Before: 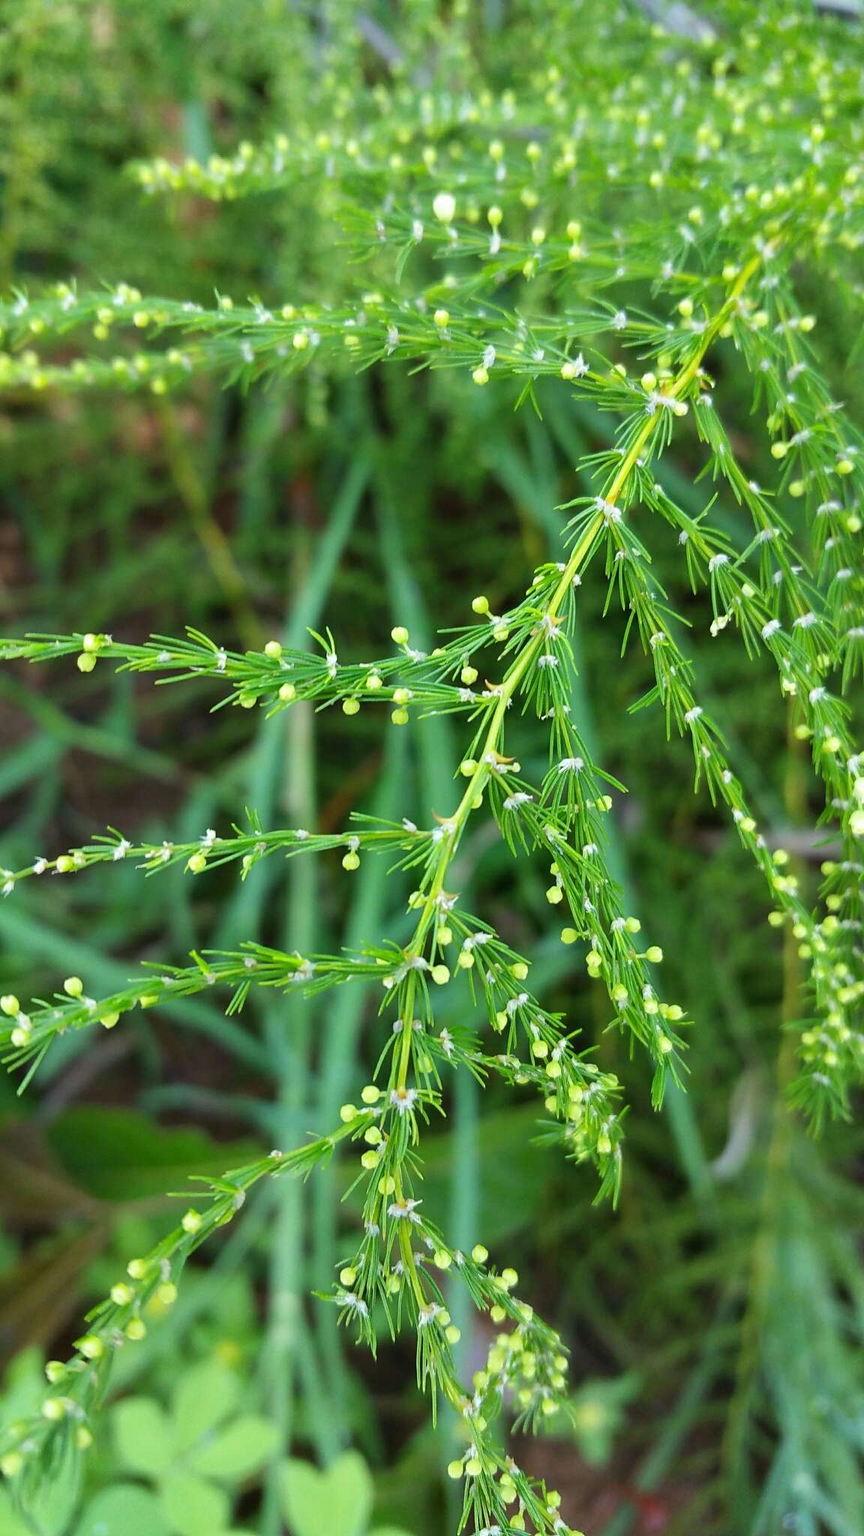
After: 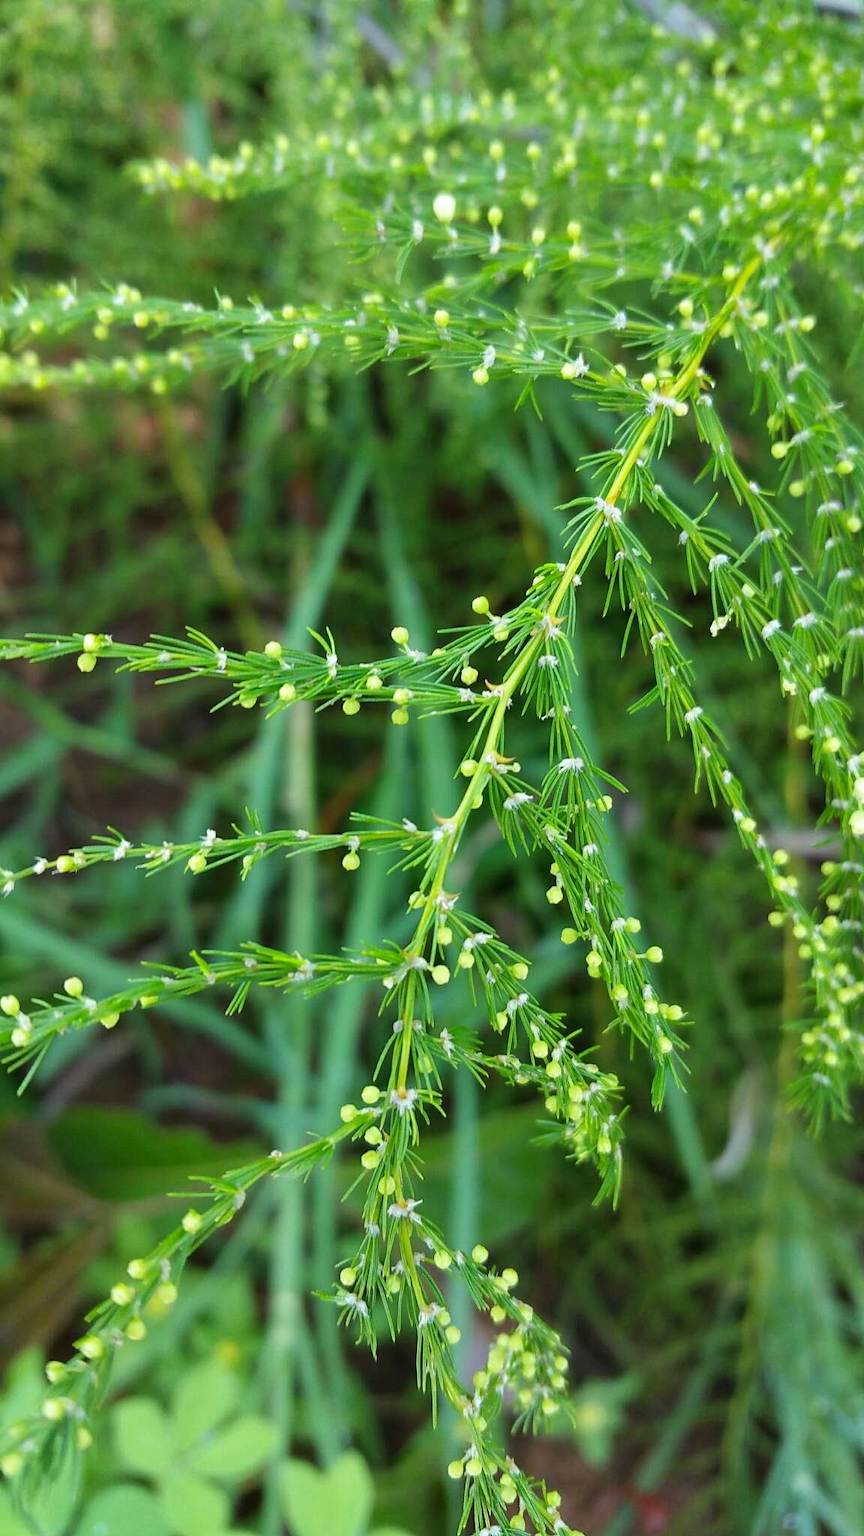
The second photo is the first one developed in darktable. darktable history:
color zones: curves: ch0 [(0, 0.558) (0.143, 0.548) (0.286, 0.447) (0.429, 0.259) (0.571, 0.5) (0.714, 0.5) (0.857, 0.593) (1, 0.558)]; ch1 [(0, 0.543) (0.01, 0.544) (0.12, 0.492) (0.248, 0.458) (0.5, 0.534) (0.748, 0.5) (0.99, 0.469) (1, 0.543)]; ch2 [(0, 0.507) (0.143, 0.522) (0.286, 0.505) (0.429, 0.5) (0.571, 0.5) (0.714, 0.5) (0.857, 0.5) (1, 0.507)], mix -93.65%
